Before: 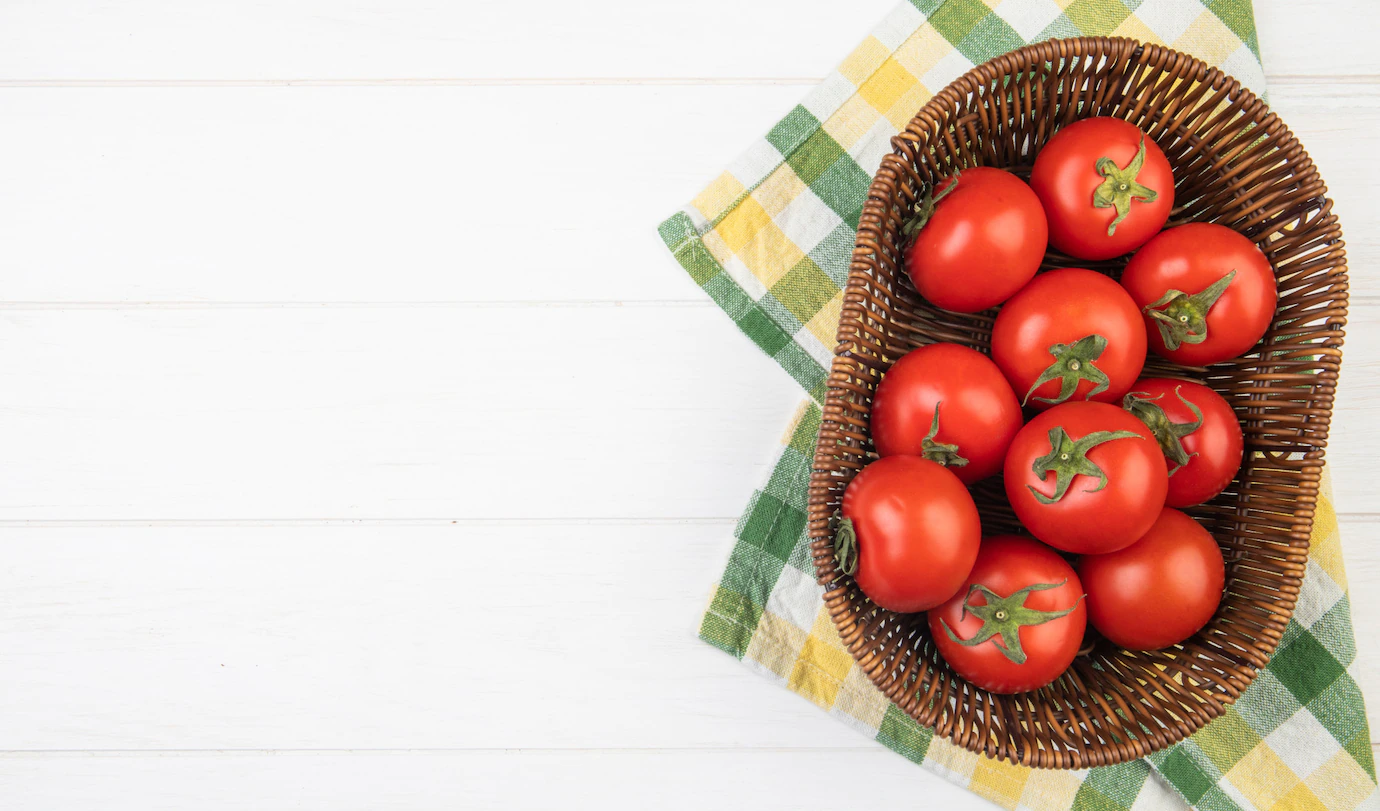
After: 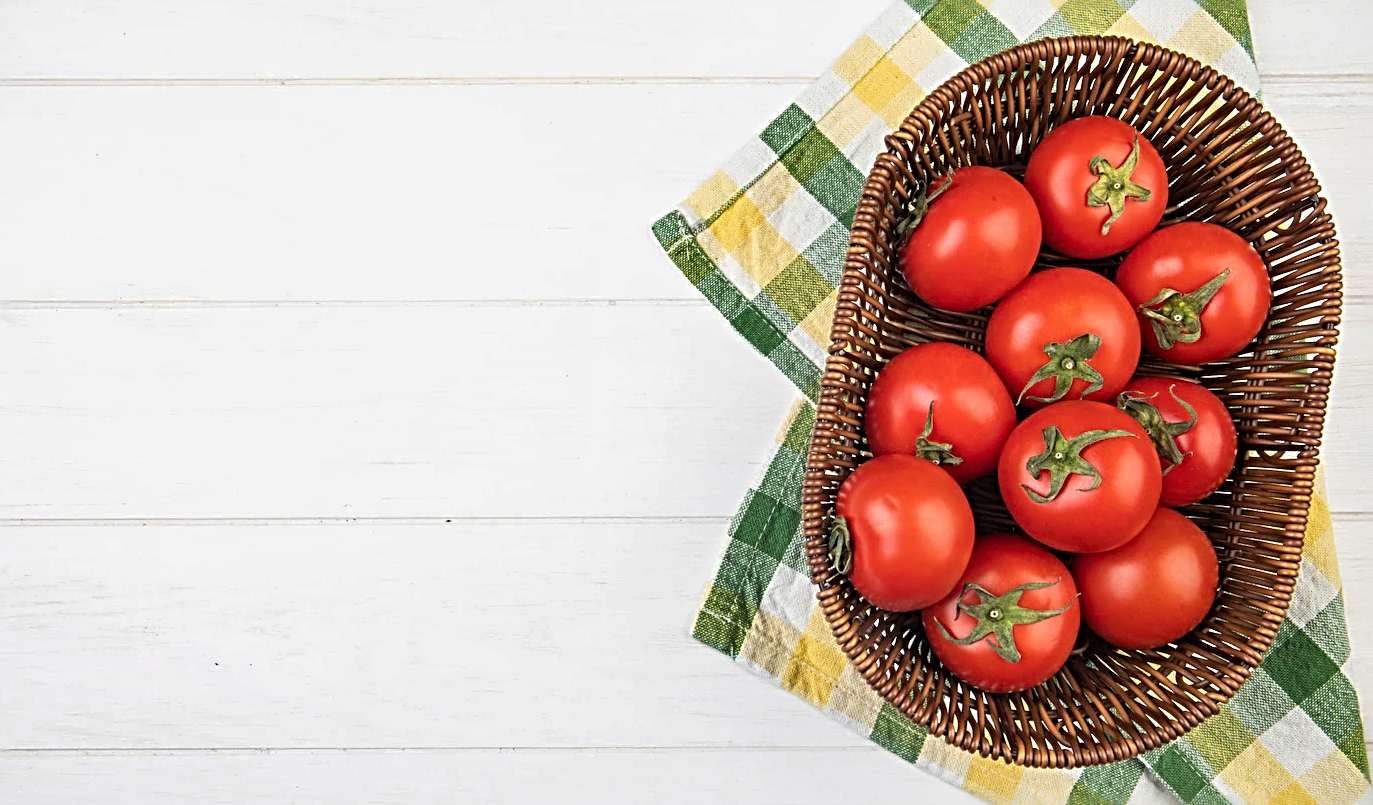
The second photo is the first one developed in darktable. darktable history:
crop and rotate: left 0.494%, top 0.224%, bottom 0.409%
sharpen: radius 3.728, amount 0.94
tone equalizer: mask exposure compensation -0.514 EV
shadows and highlights: low approximation 0.01, soften with gaussian
